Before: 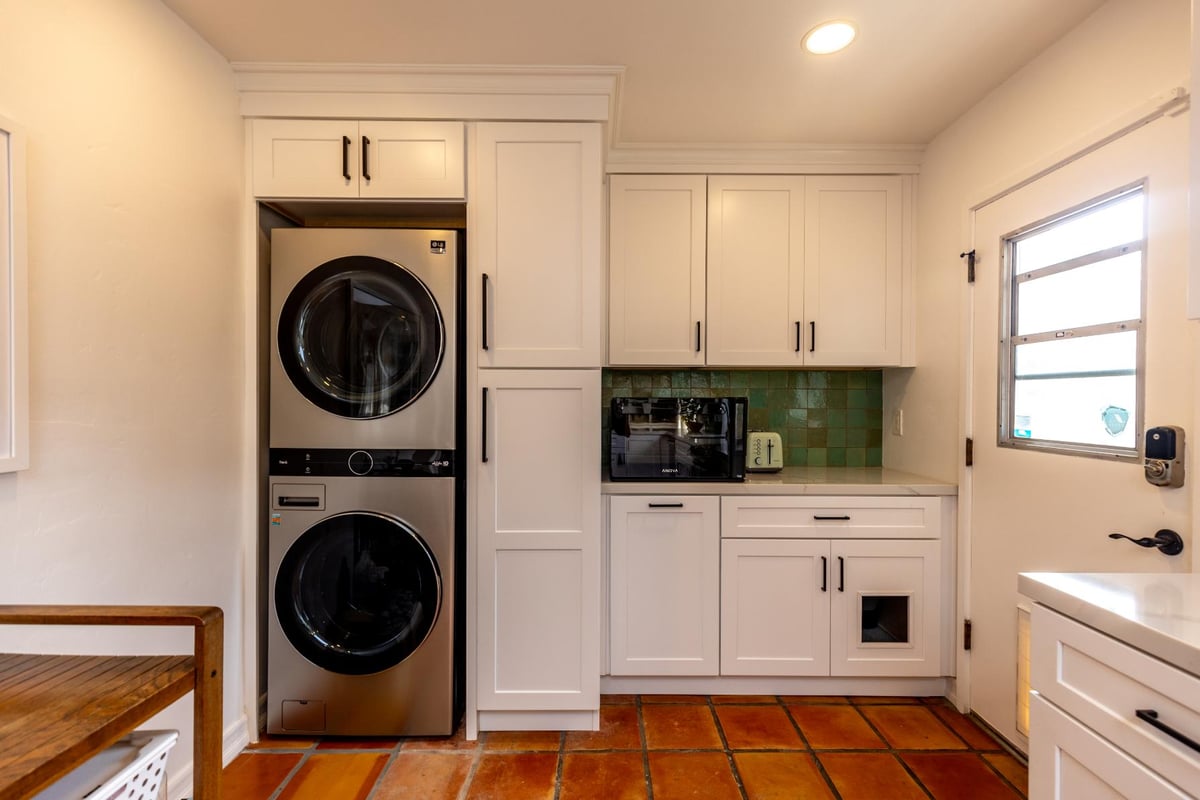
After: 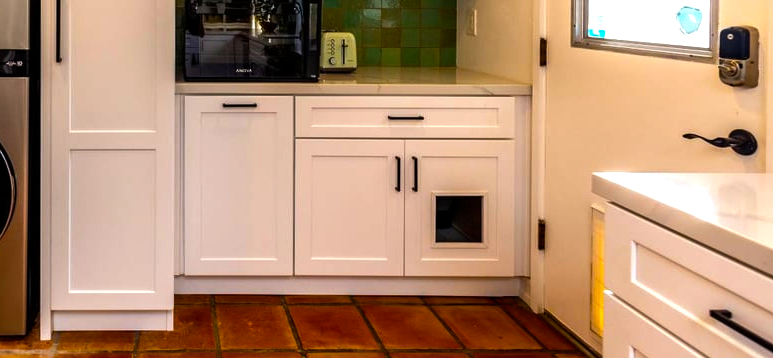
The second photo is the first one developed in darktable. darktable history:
crop and rotate: left 35.509%, top 50.238%, bottom 4.934%
color balance rgb: linear chroma grading › global chroma 9%, perceptual saturation grading › global saturation 36%, perceptual brilliance grading › global brilliance 15%, perceptual brilliance grading › shadows -35%, global vibrance 15%
